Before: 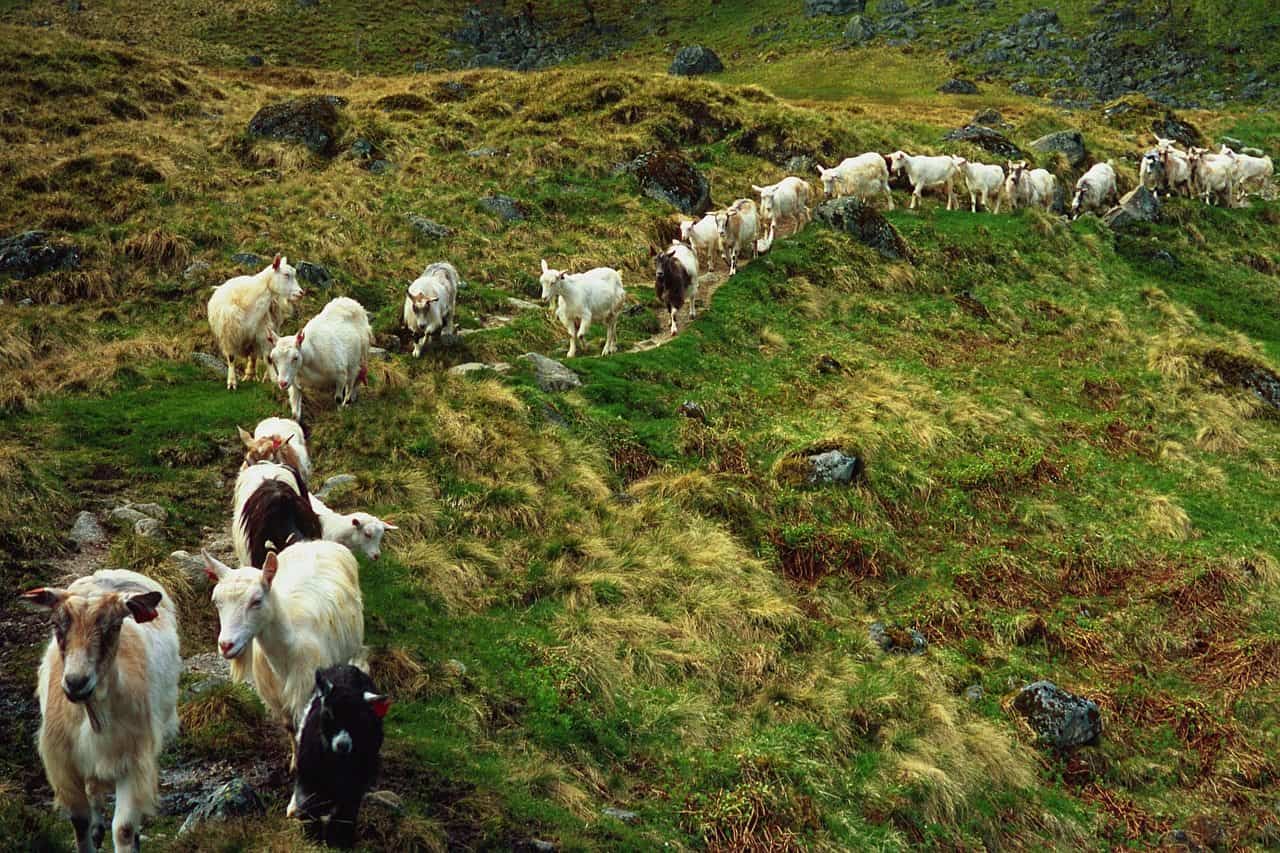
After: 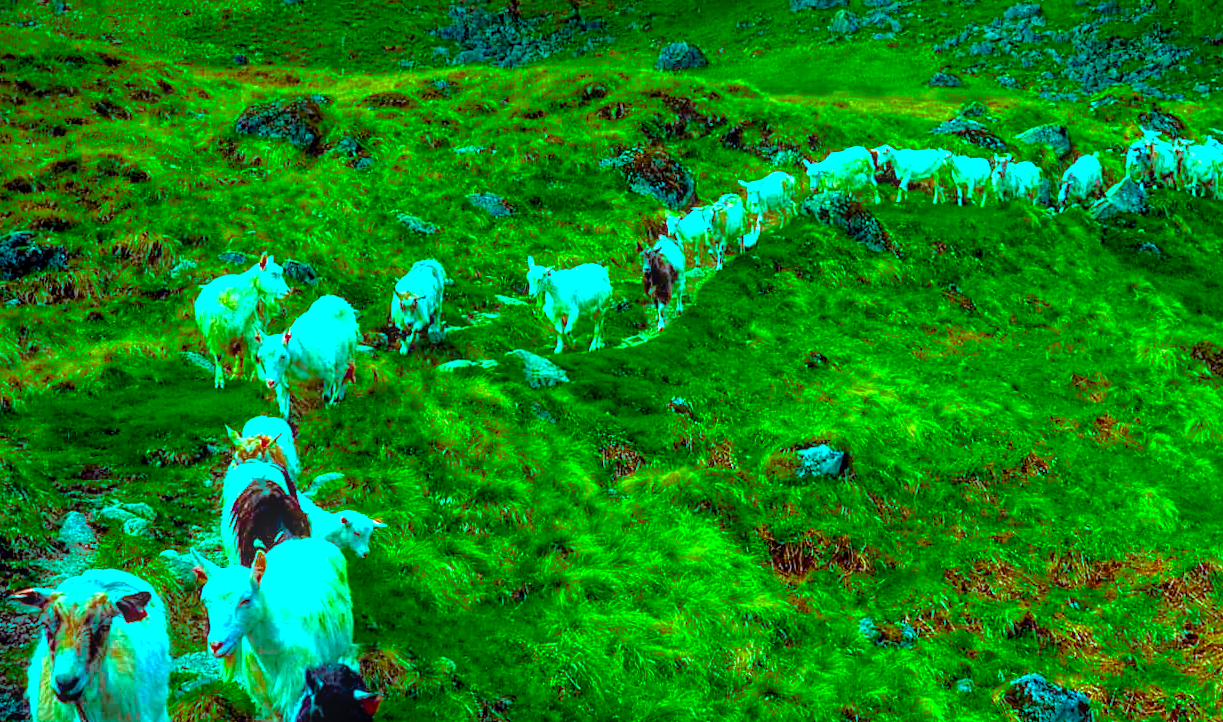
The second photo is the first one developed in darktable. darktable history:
exposure: black level correction 0.005, exposure 2.075 EV, compensate exposure bias true, compensate highlight preservation false
crop and rotate: angle 0.439°, left 0.396%, right 2.946%, bottom 14.284%
color balance rgb: shadows lift › hue 86.66°, power › luminance -7.676%, power › chroma 2.281%, power › hue 219.7°, highlights gain › luminance -33.078%, highlights gain › chroma 5.737%, highlights gain › hue 218.23°, linear chroma grading › global chroma 12.96%, perceptual saturation grading › global saturation 60.7%, perceptual saturation grading › highlights 19.888%, perceptual saturation grading › shadows -50.225%, saturation formula JzAzBz (2021)
local contrast: on, module defaults
tone curve: curves: ch0 [(0, 0.026) (0.175, 0.178) (0.463, 0.502) (0.796, 0.764) (1, 0.961)]; ch1 [(0, 0) (0.437, 0.398) (0.469, 0.472) (0.505, 0.504) (0.553, 0.552) (1, 1)]; ch2 [(0, 0) (0.505, 0.495) (0.579, 0.579) (1, 1)], color space Lab, independent channels, preserve colors none
